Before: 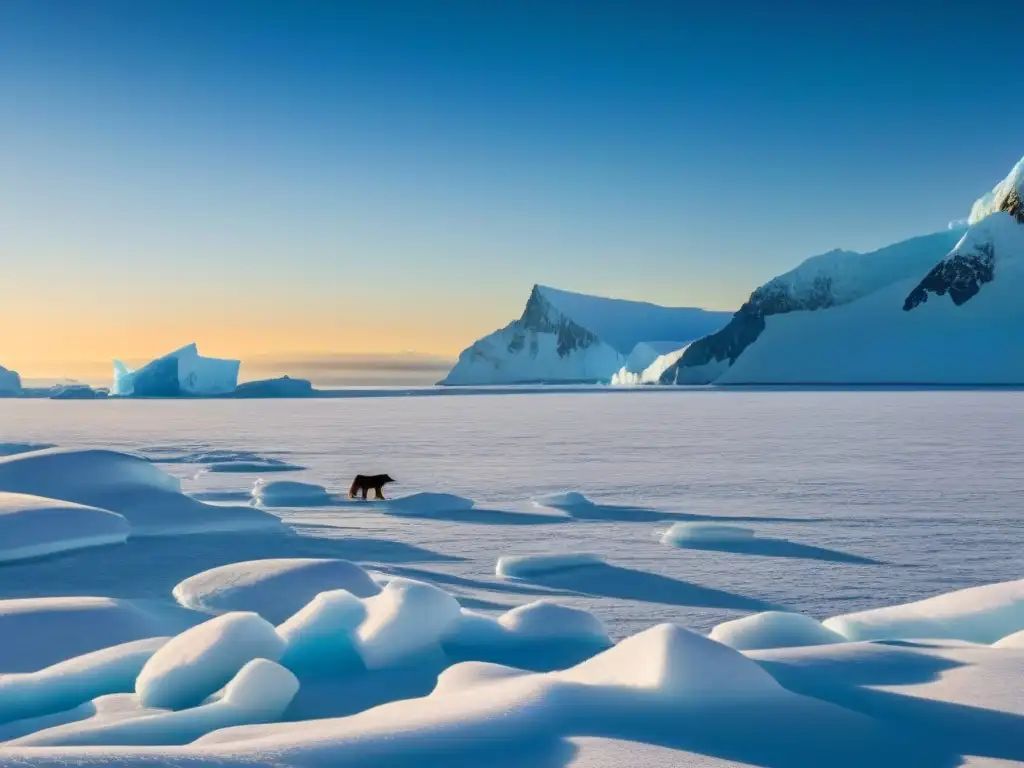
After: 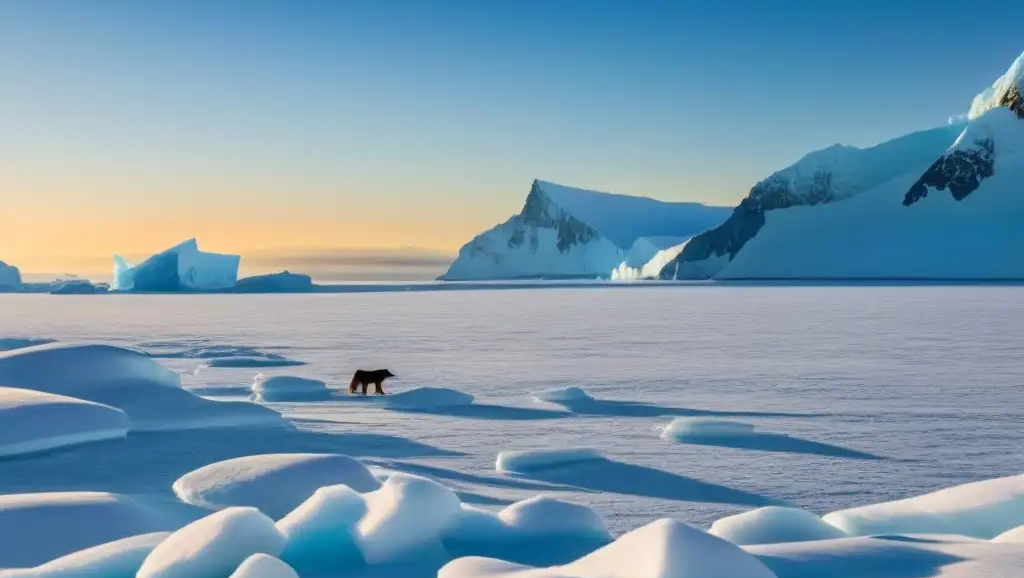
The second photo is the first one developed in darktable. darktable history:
crop: top 13.778%, bottom 10.946%
